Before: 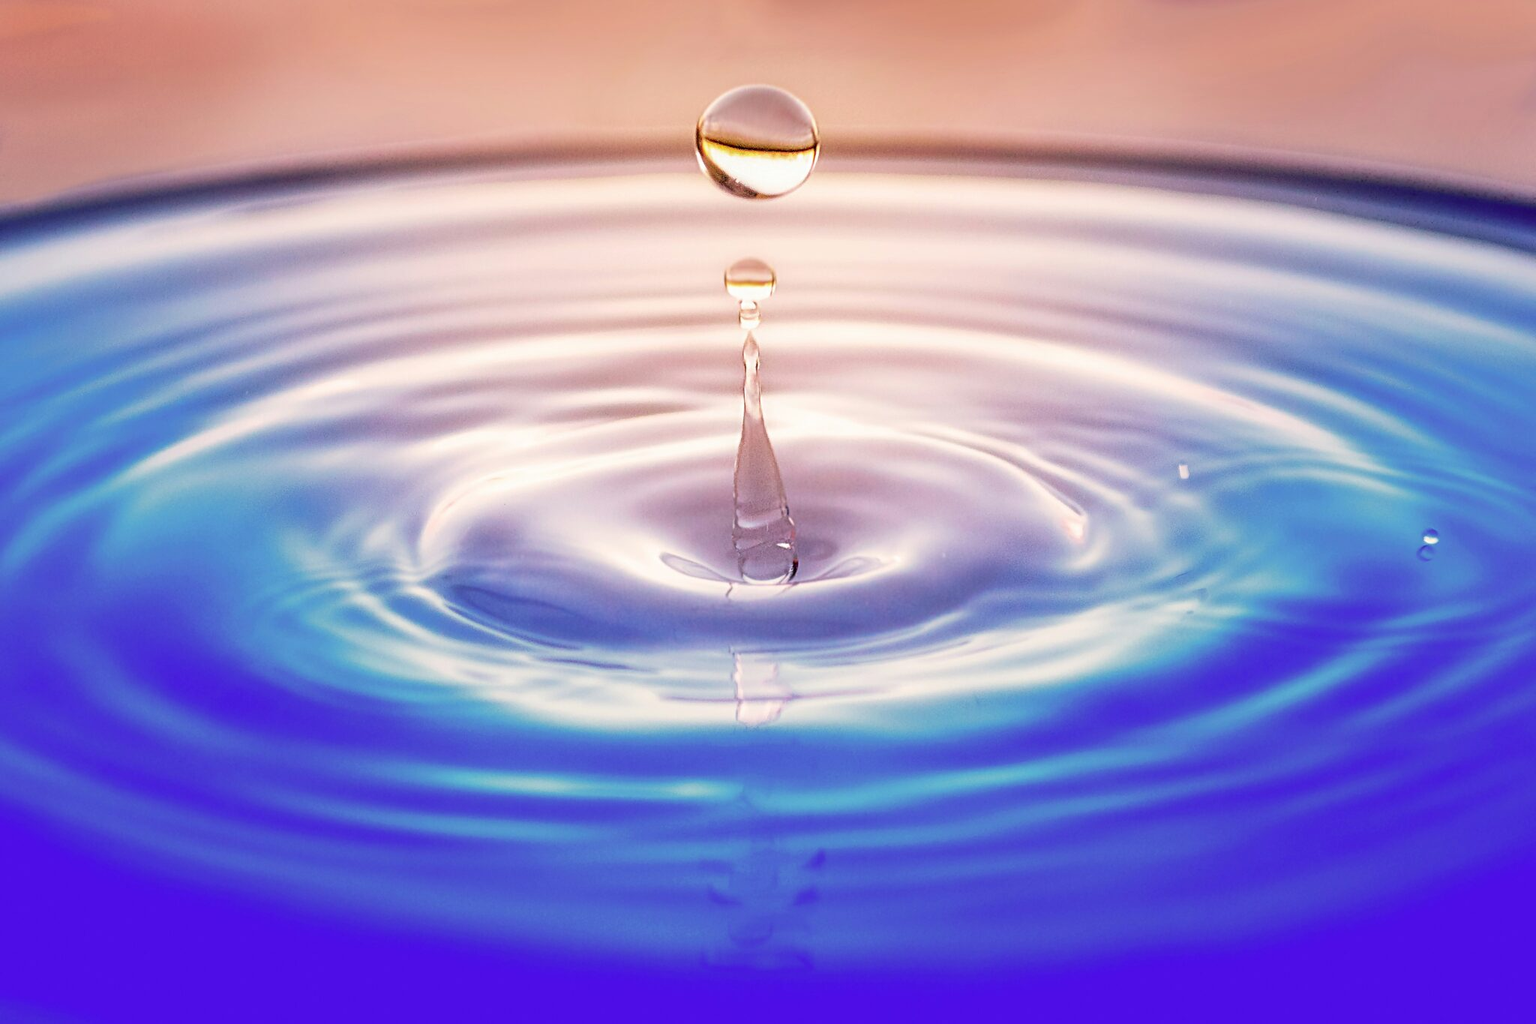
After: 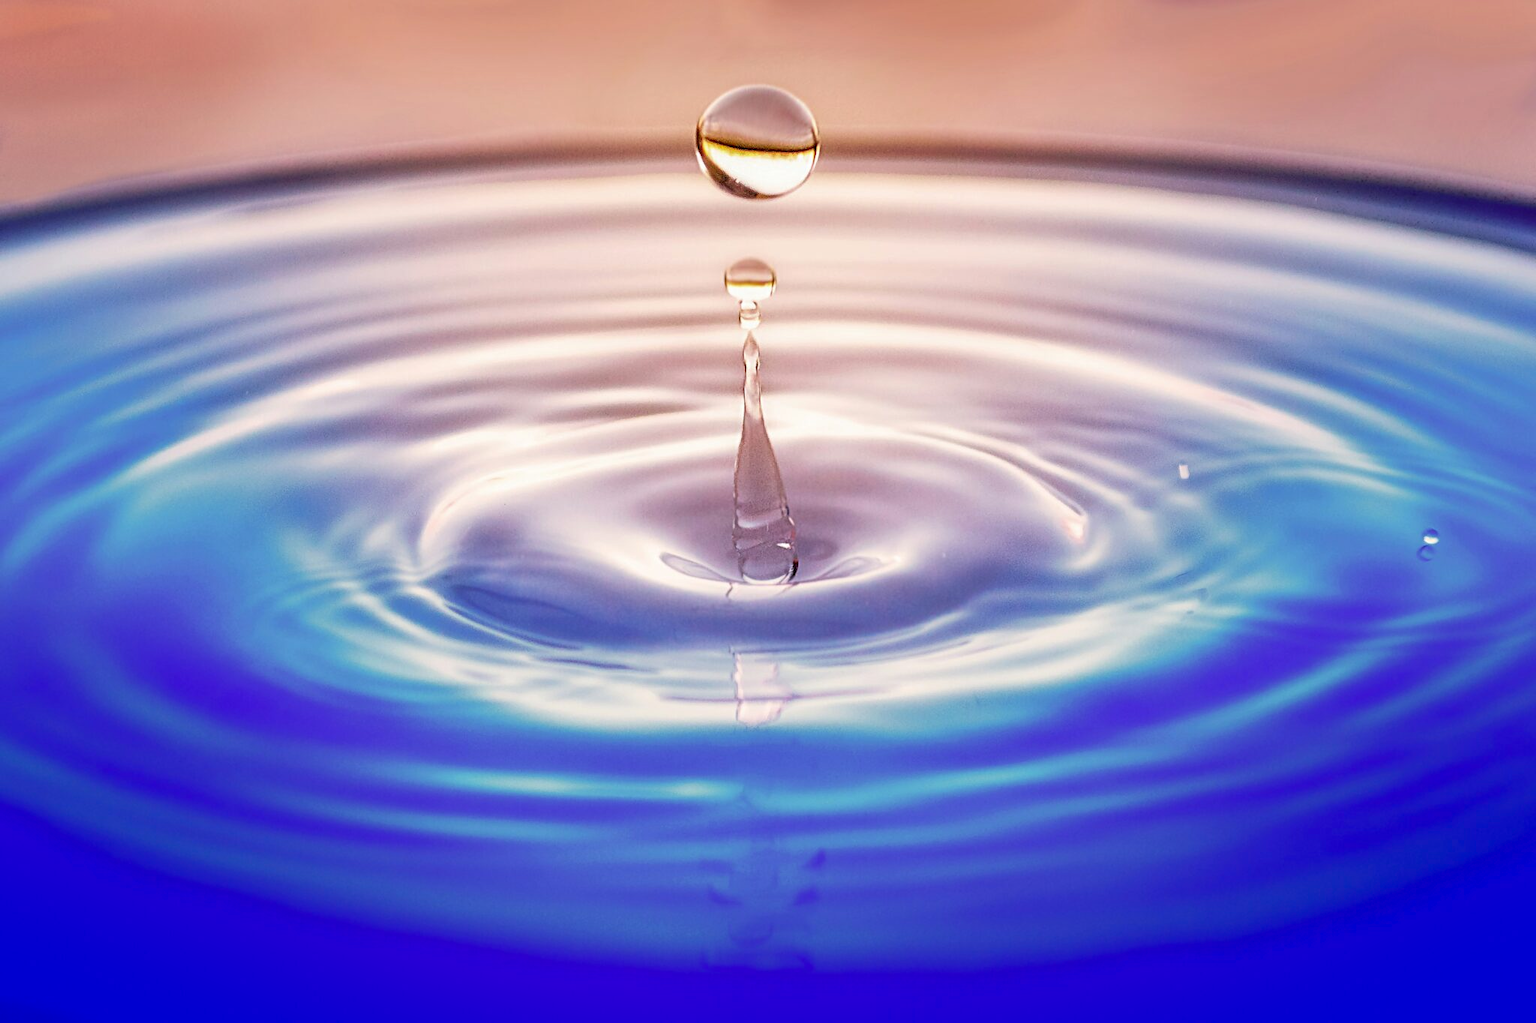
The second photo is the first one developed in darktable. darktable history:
shadows and highlights: shadows -87.4, highlights -35.43, soften with gaussian
